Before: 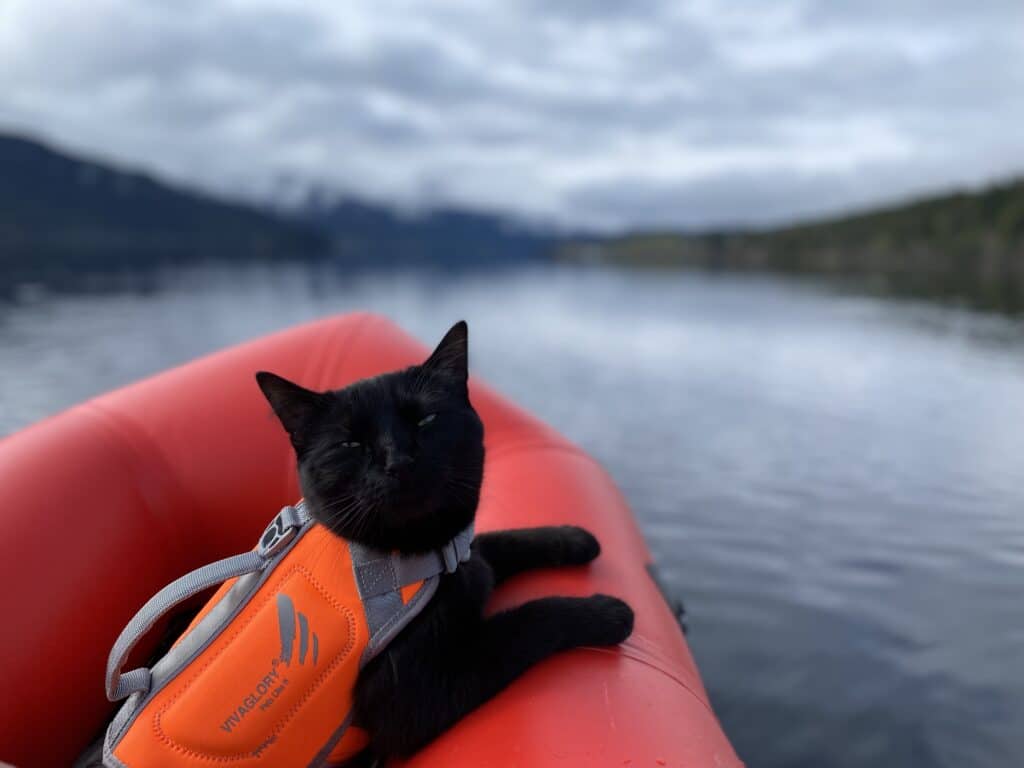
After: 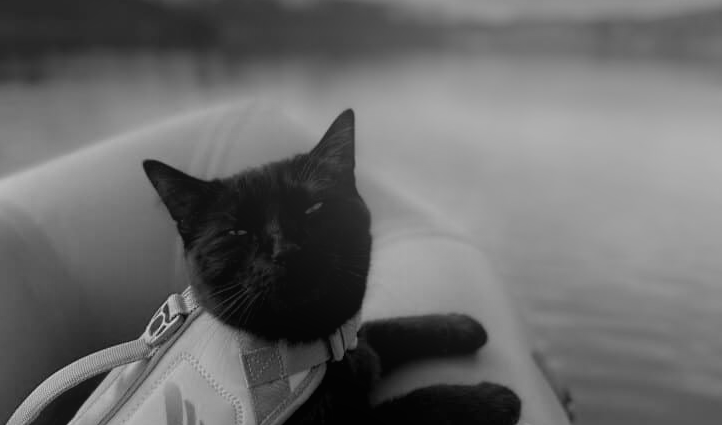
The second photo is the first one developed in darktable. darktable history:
crop: left 11.123%, top 27.61%, right 18.3%, bottom 17.034%
color balance rgb: perceptual saturation grading › global saturation 20%, perceptual saturation grading › highlights -50%, perceptual saturation grading › shadows 30%, perceptual brilliance grading › global brilliance 10%, perceptual brilliance grading › shadows 15%
monochrome: a 79.32, b 81.83, size 1.1
bloom: on, module defaults
exposure: black level correction 0.001, compensate highlight preservation false
